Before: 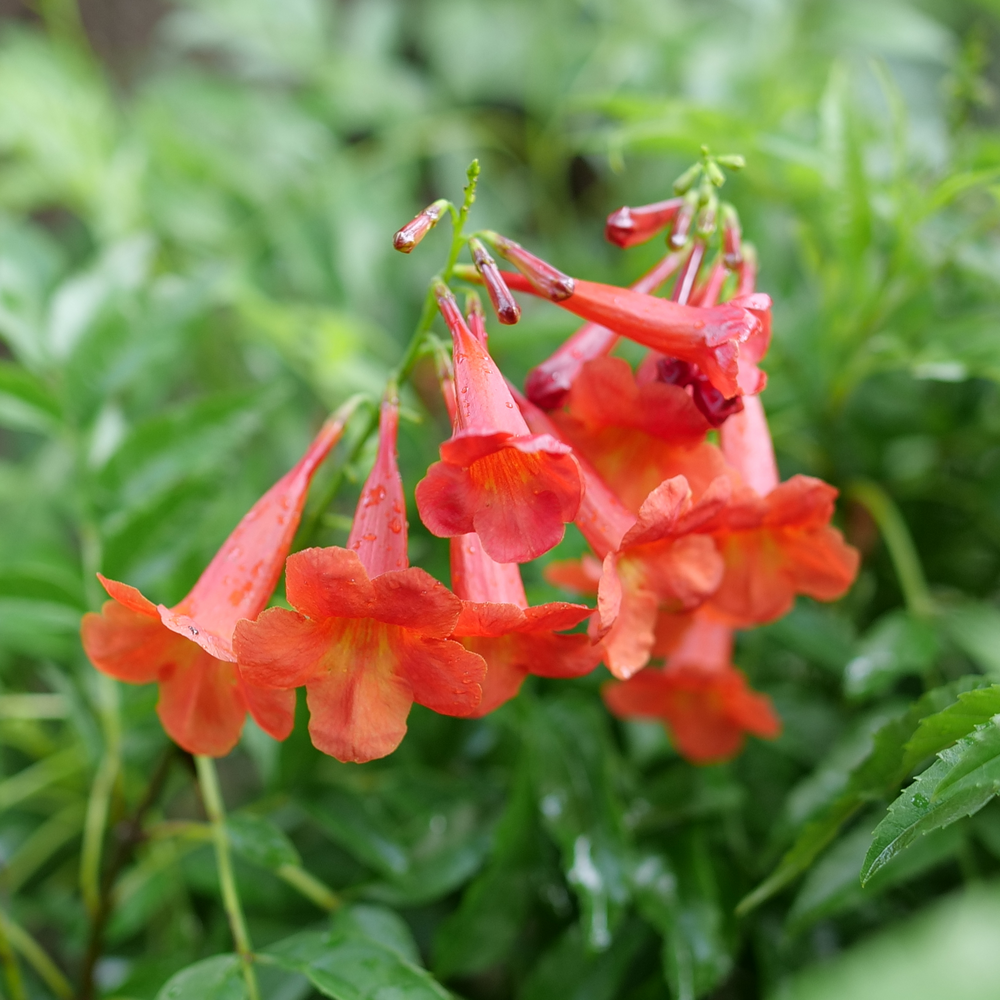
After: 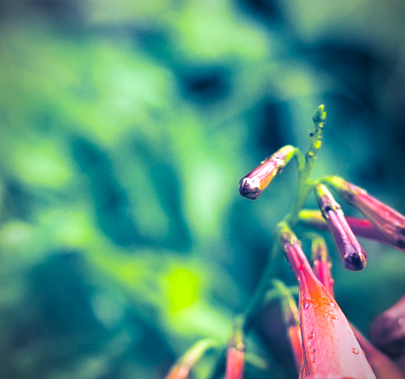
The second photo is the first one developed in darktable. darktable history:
vignetting: unbound false
split-toning: shadows › hue 226.8°, shadows › saturation 1, highlights › saturation 0, balance -61.41
velvia: on, module defaults
color balance rgb: linear chroma grading › global chroma 9%, perceptual saturation grading › global saturation 36%, perceptual saturation grading › shadows 35%, perceptual brilliance grading › global brilliance 15%, perceptual brilliance grading › shadows -35%, global vibrance 15%
crop: left 15.452%, top 5.459%, right 43.956%, bottom 56.62%
